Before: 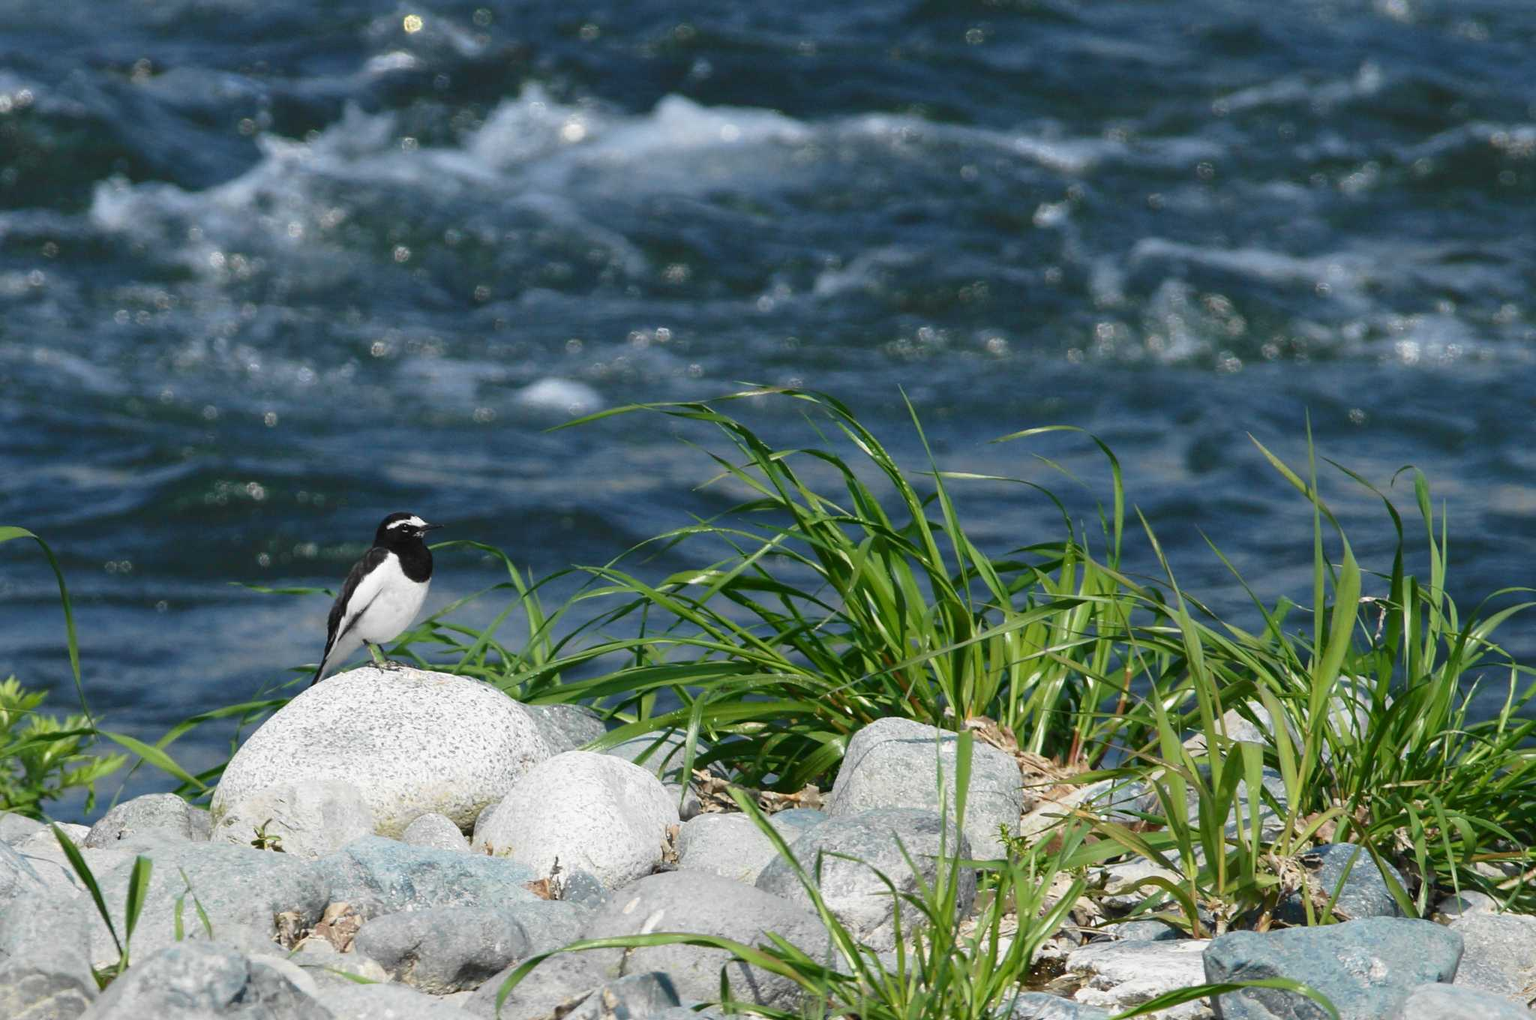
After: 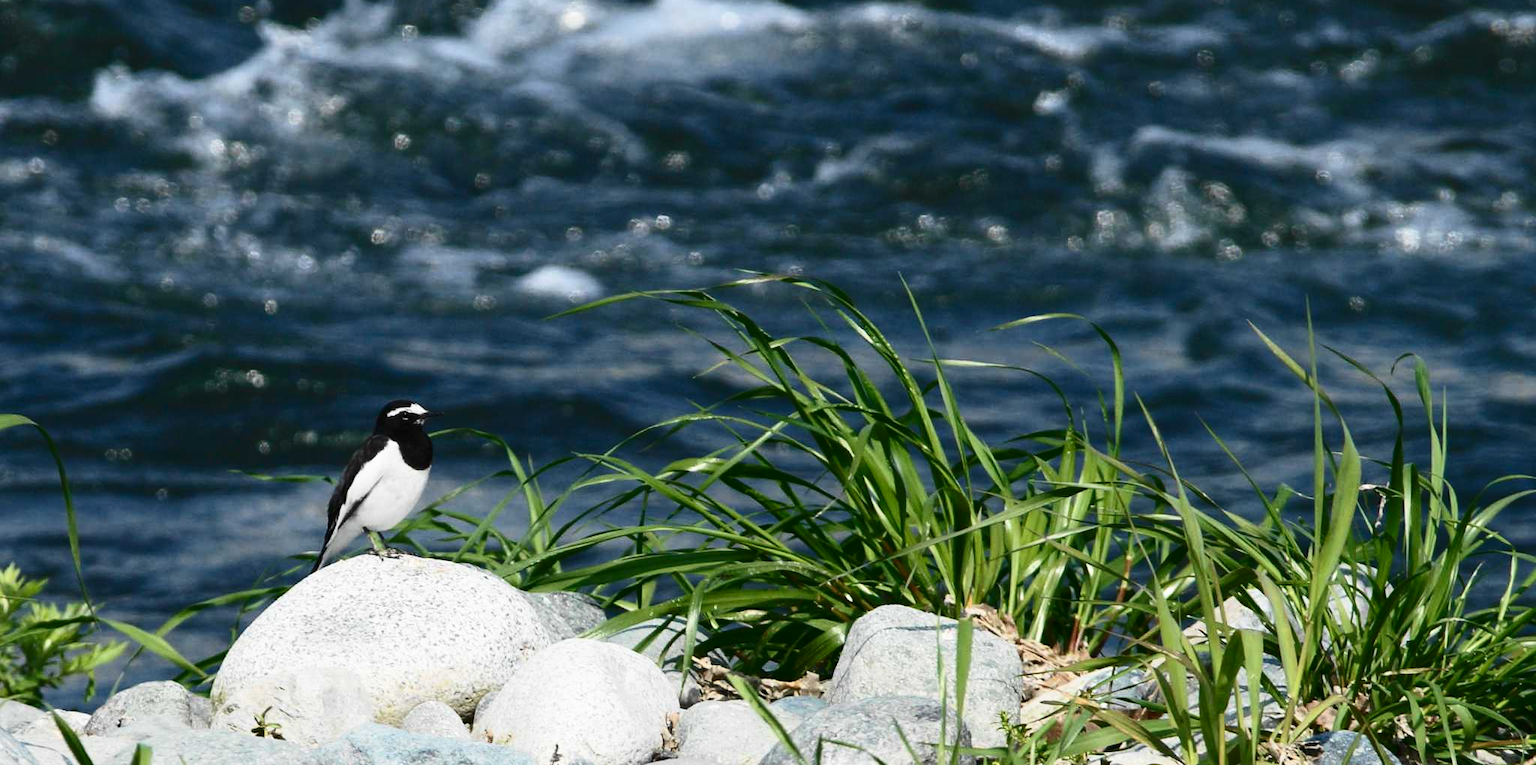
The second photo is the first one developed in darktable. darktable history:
contrast brightness saturation: contrast 0.28
crop: top 11.038%, bottom 13.962%
